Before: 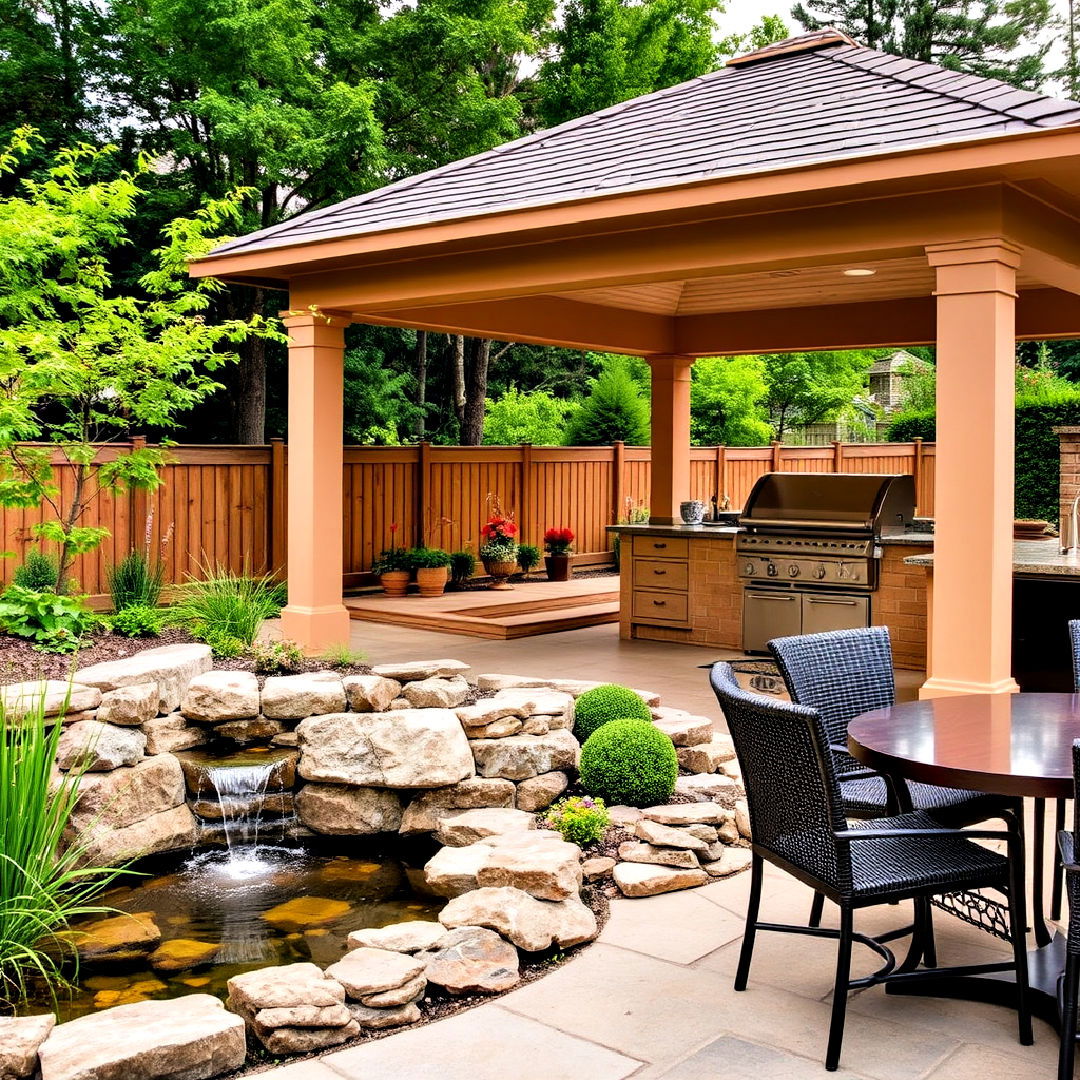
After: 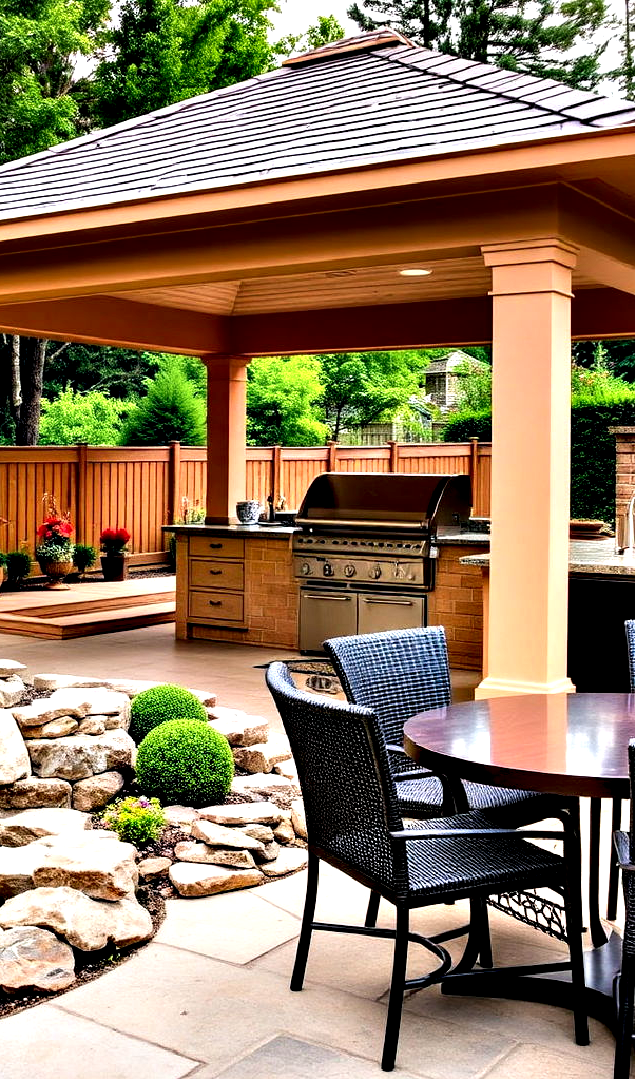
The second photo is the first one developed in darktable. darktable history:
crop: left 41.2%
contrast equalizer: y [[0.6 ×6], [0.55 ×6], [0 ×6], [0 ×6], [0 ×6]]
tone equalizer: -8 EV 0.062 EV, edges refinement/feathering 500, mask exposure compensation -1.57 EV, preserve details no
